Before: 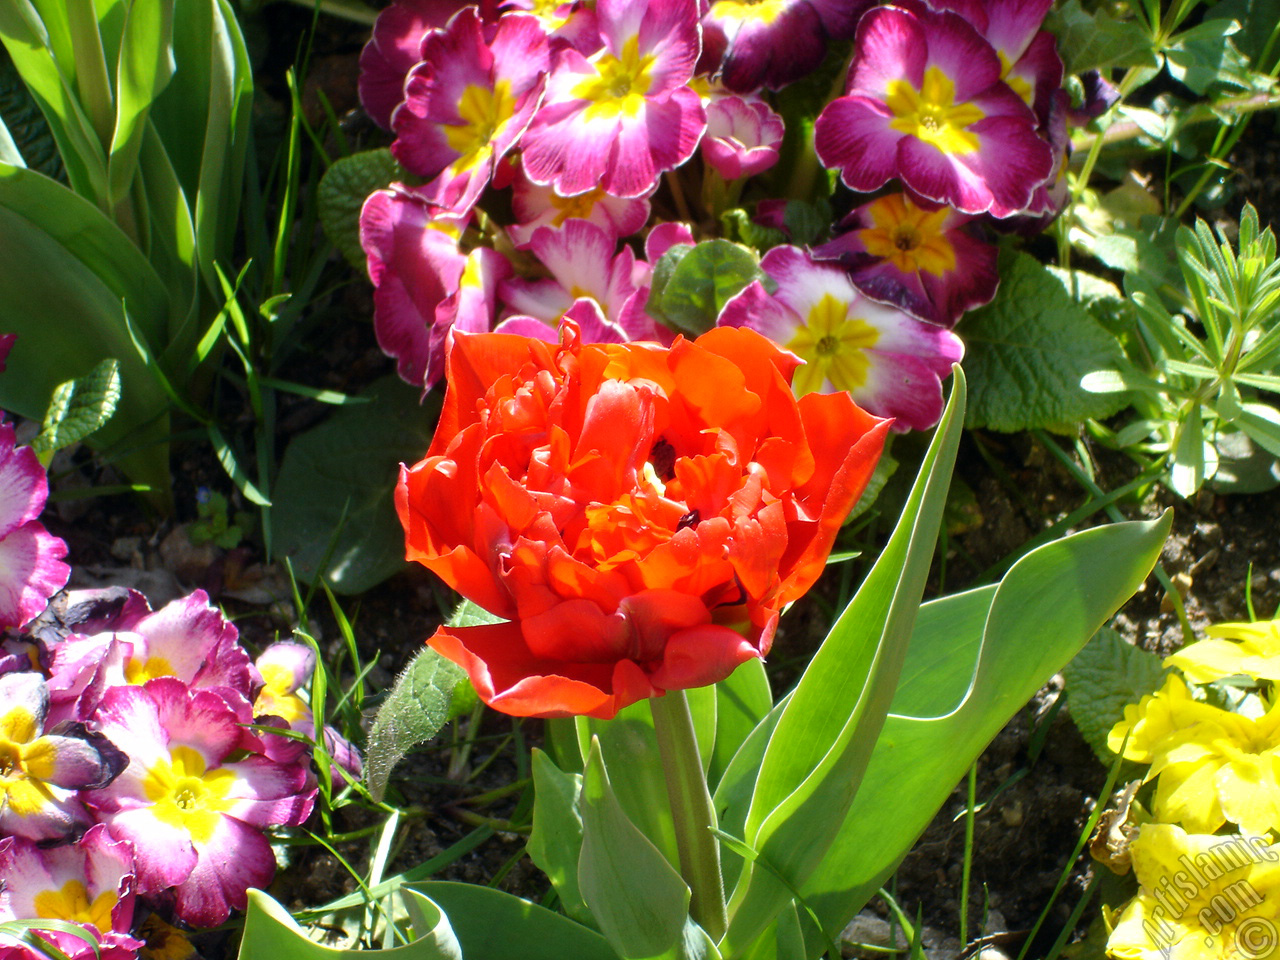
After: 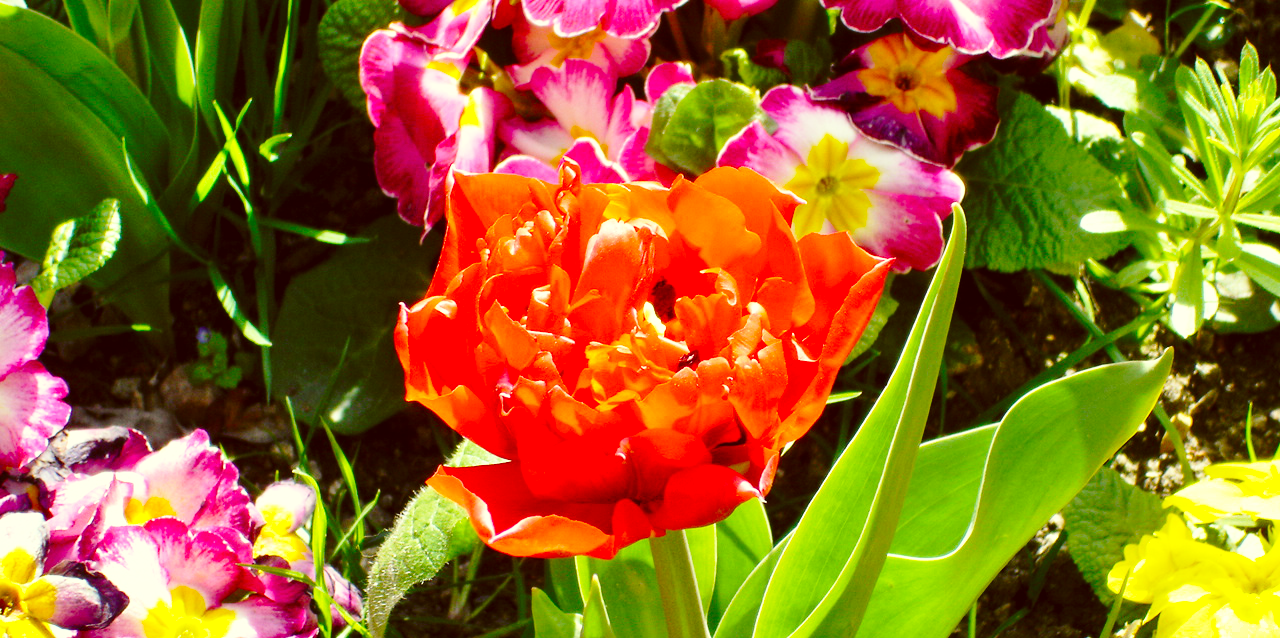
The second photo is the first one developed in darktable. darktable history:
shadows and highlights: white point adjustment 1, soften with gaussian
color correction: highlights a* -5.3, highlights b* 9.8, shadows a* 9.8, shadows b* 24.26
base curve: curves: ch0 [(0, 0) (0.028, 0.03) (0.121, 0.232) (0.46, 0.748) (0.859, 0.968) (1, 1)], preserve colors none
crop: top 16.727%, bottom 16.727%
color balance rgb: shadows lift › hue 87.51°, highlights gain › chroma 1.62%, highlights gain › hue 55.1°, global offset › chroma 0.06%, global offset › hue 253.66°, linear chroma grading › global chroma 0.5%, perceptual saturation grading › global saturation 16.38%
